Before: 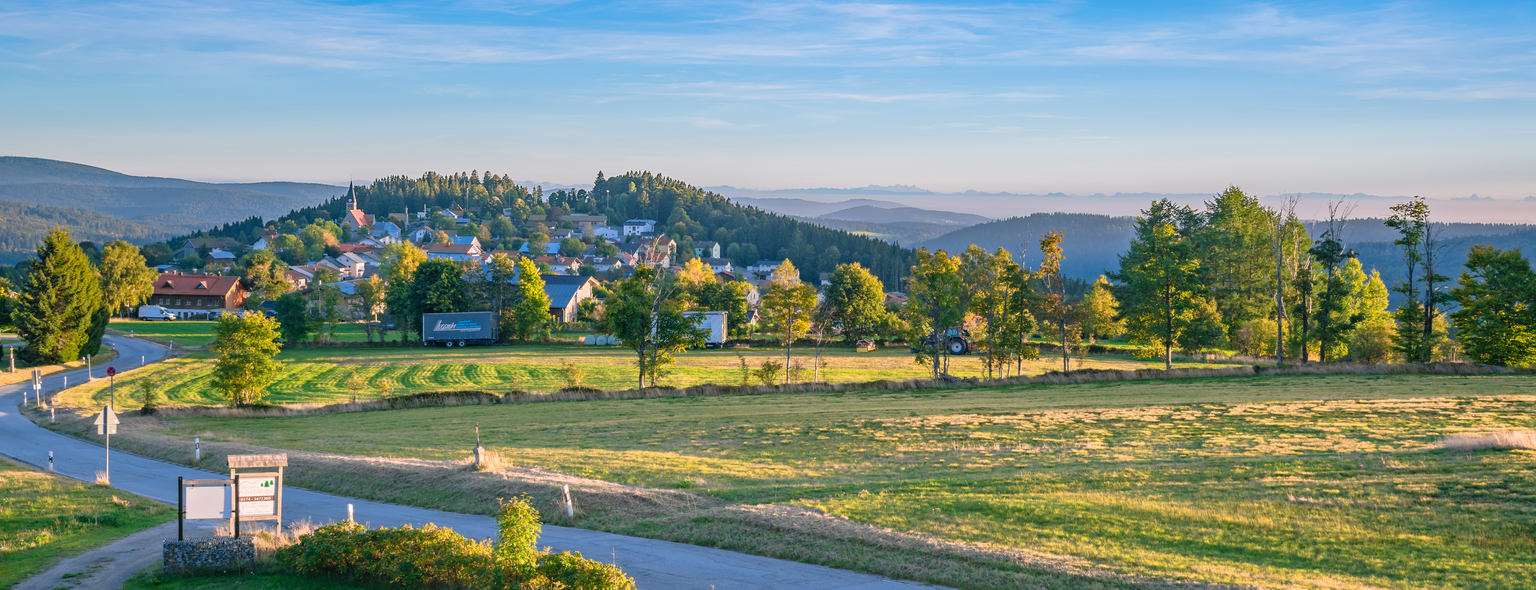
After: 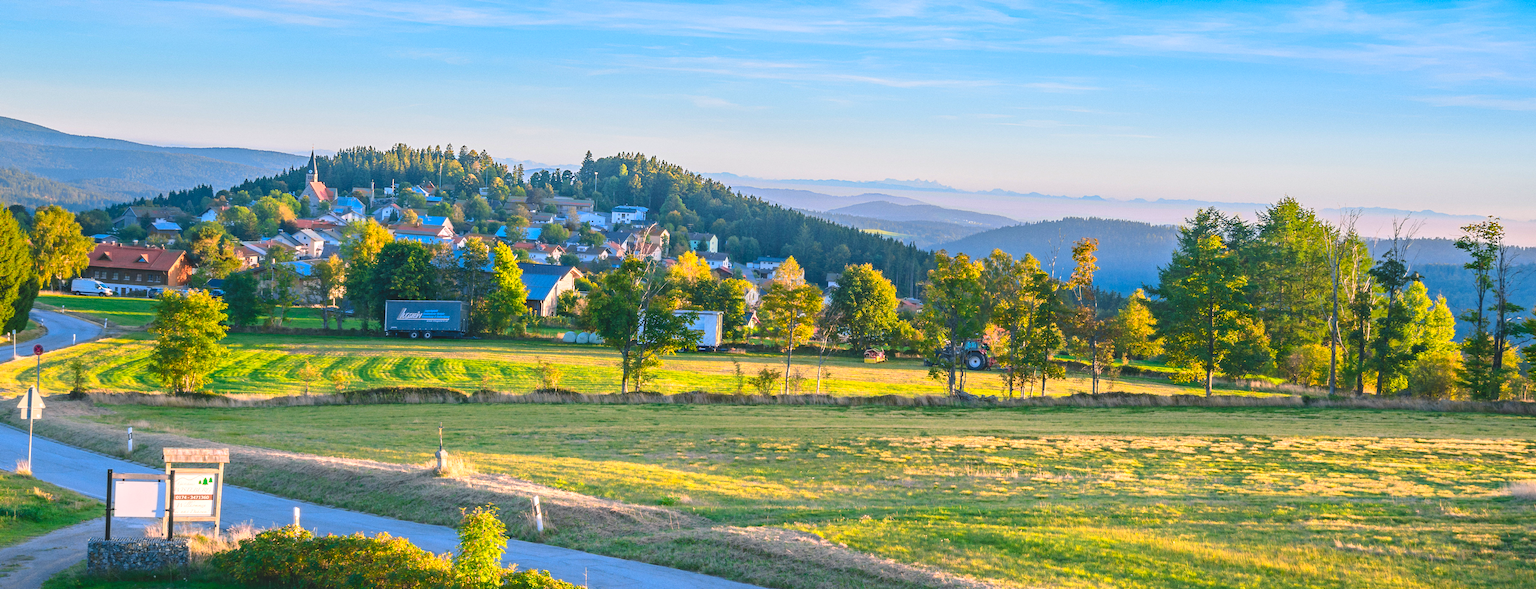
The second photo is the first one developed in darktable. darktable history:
tone equalizer: -8 EV 0.001 EV, -7 EV -0.002 EV, -6 EV 0.002 EV, -5 EV -0.03 EV, -4 EV -0.116 EV, -3 EV -0.169 EV, -2 EV 0.24 EV, -1 EV 0.702 EV, +0 EV 0.493 EV
crop and rotate: angle -2.38°
grain: coarseness 0.47 ISO
contrast brightness saturation: contrast -0.19, saturation 0.19
